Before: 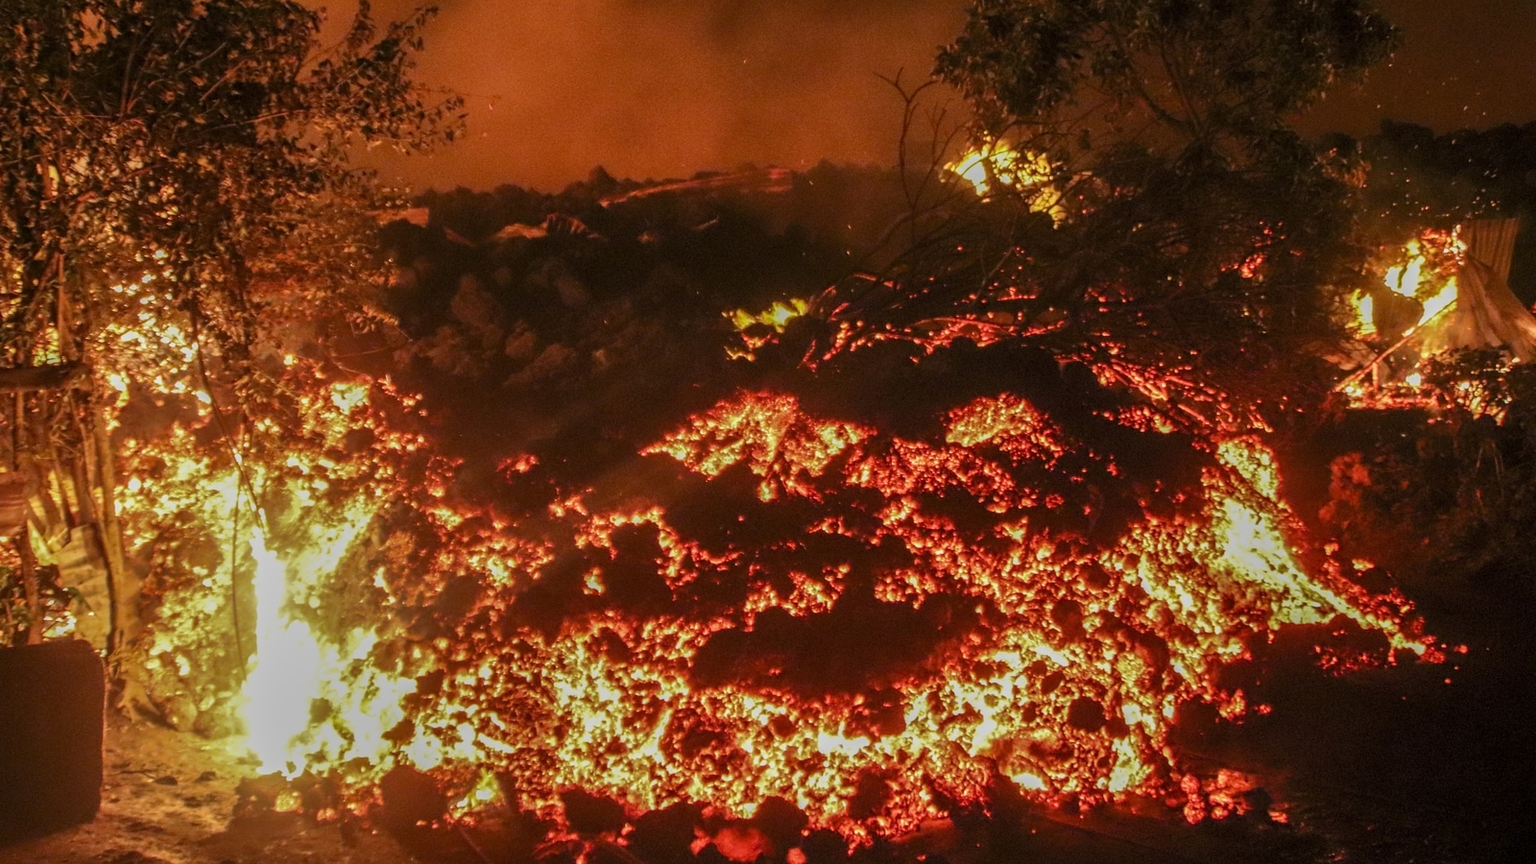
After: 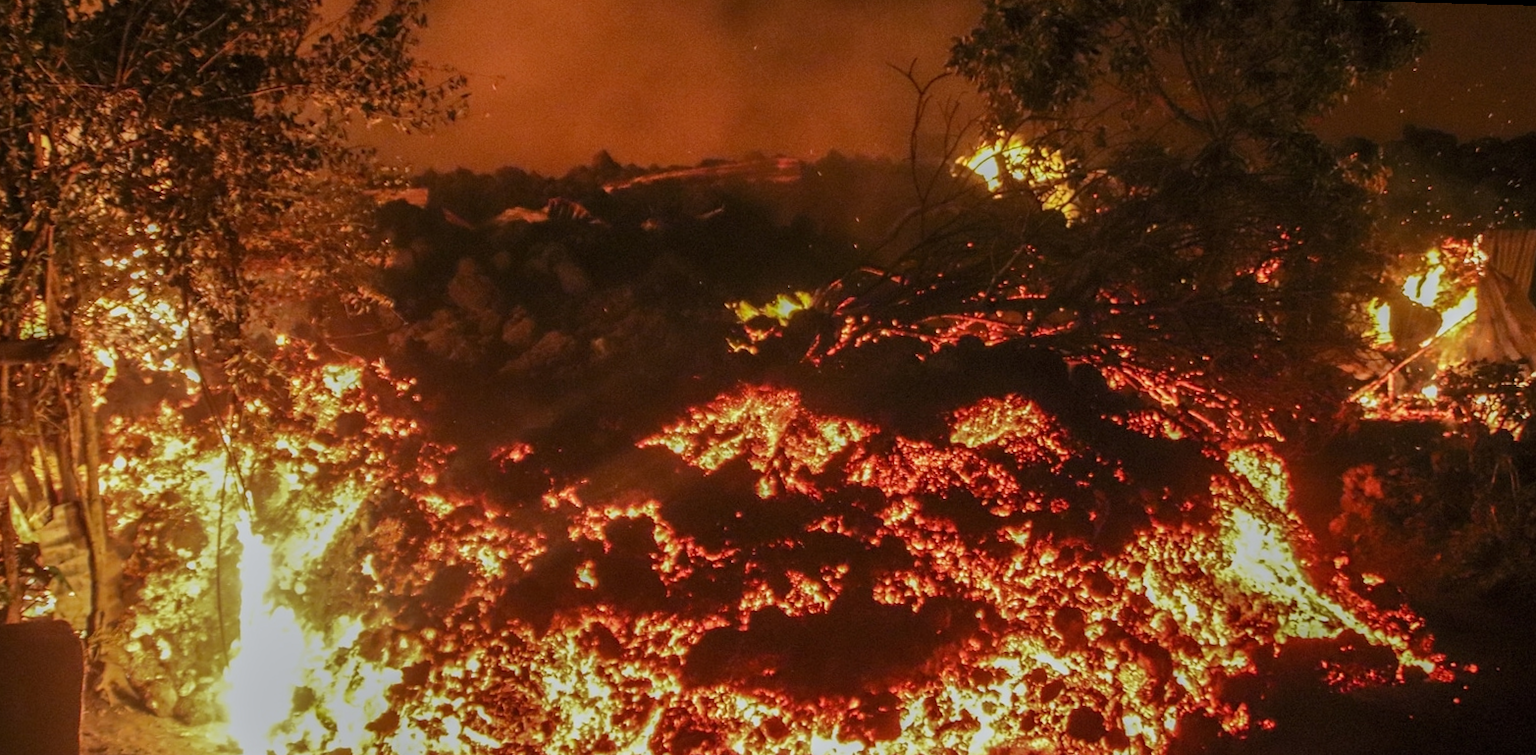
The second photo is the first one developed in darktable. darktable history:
rotate and perspective: rotation 1.57°, crop left 0.018, crop right 0.982, crop top 0.039, crop bottom 0.961
white balance: red 0.982, blue 1.018
crop and rotate: top 0%, bottom 11.49%
